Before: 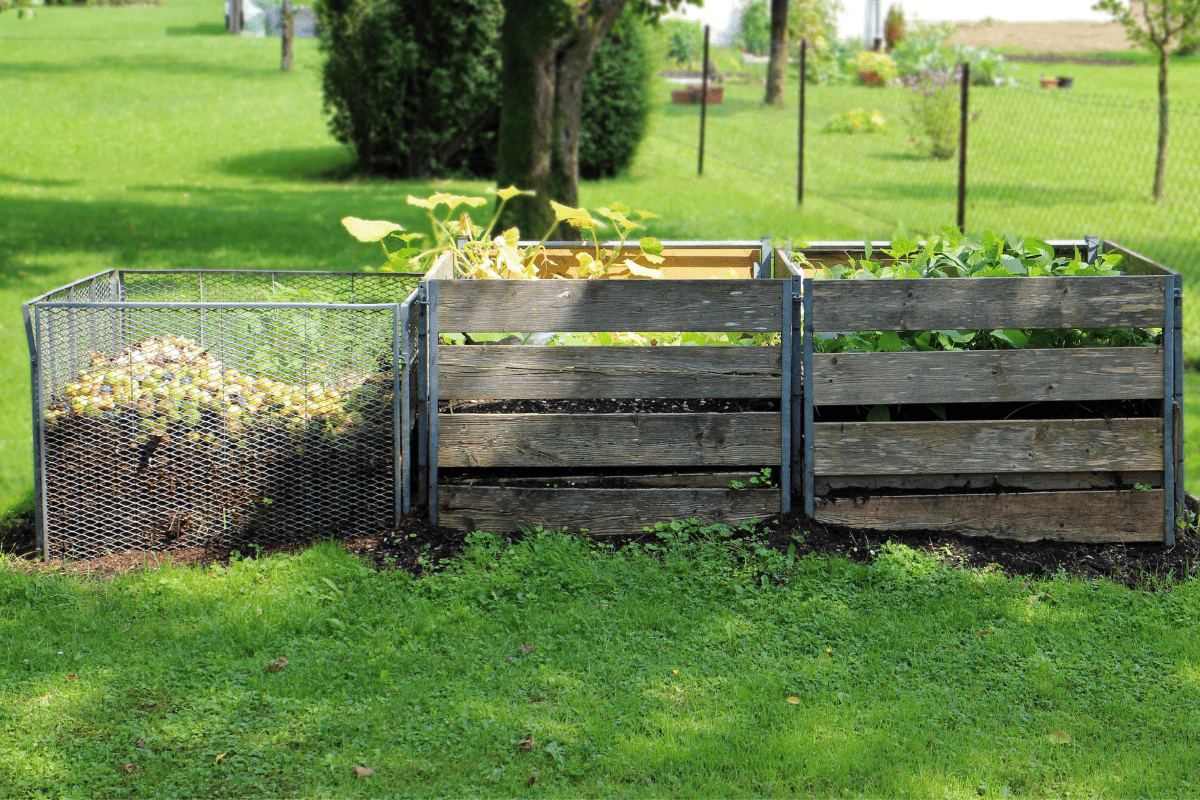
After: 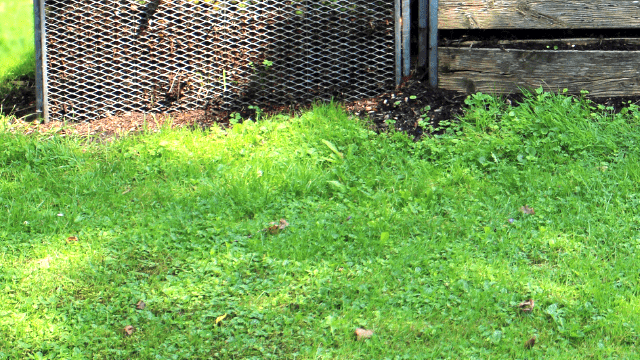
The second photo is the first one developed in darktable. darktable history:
exposure: black level correction 0.001, exposure 1.129 EV, compensate exposure bias true, compensate highlight preservation false
crop and rotate: top 54.778%, right 46.61%, bottom 0.159%
